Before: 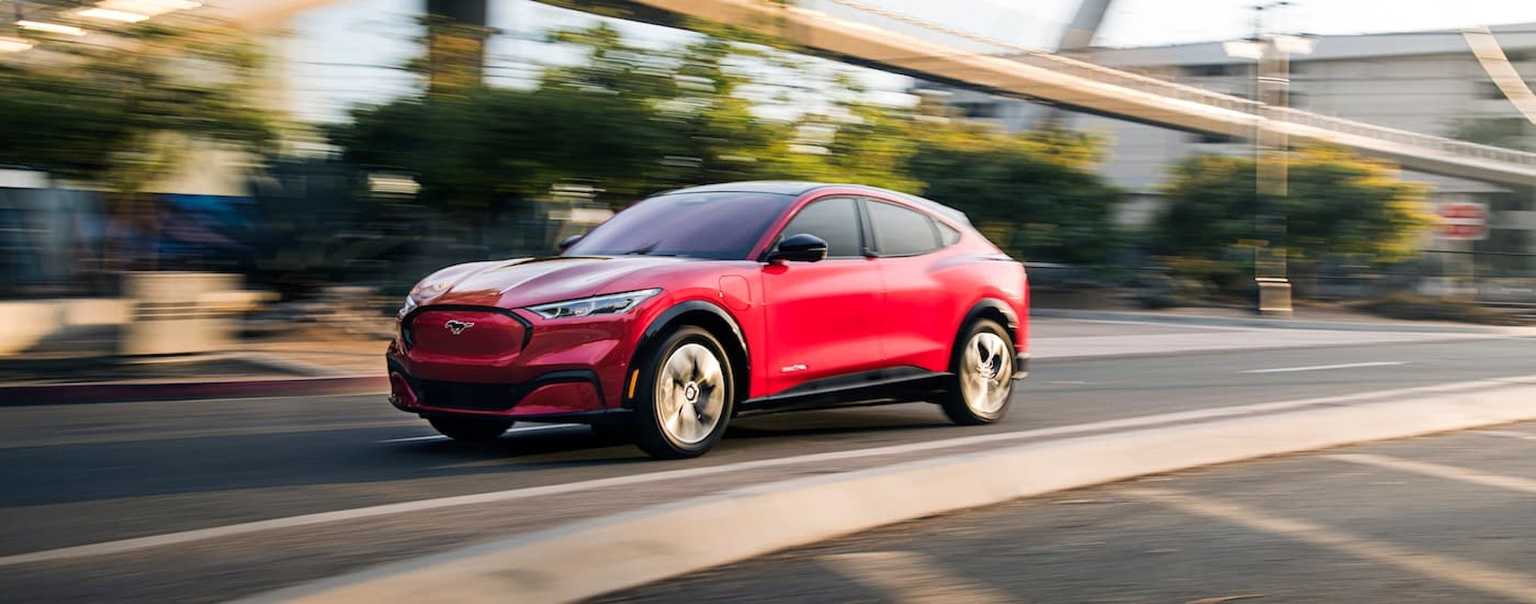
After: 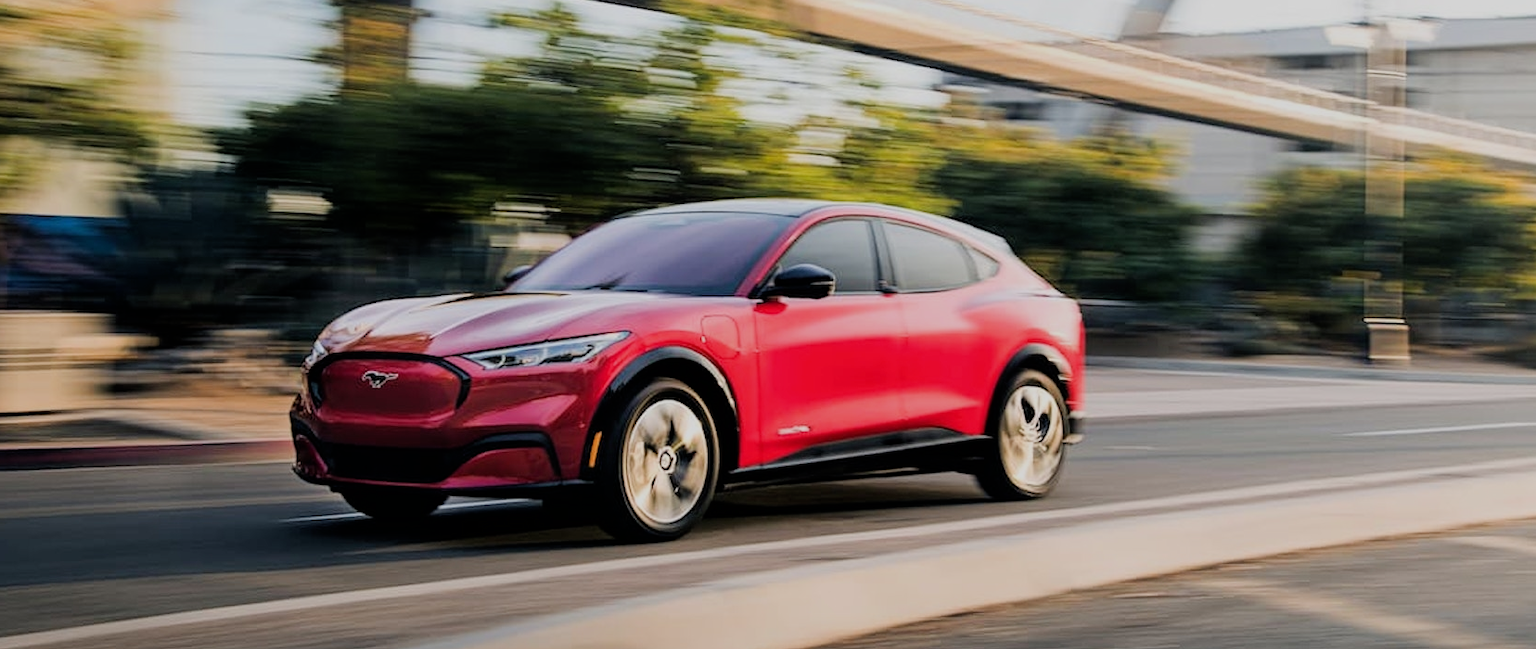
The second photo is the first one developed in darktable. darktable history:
filmic rgb: black relative exposure -7.65 EV, white relative exposure 4.56 EV, hardness 3.61
white balance: emerald 1
crop: left 9.929%, top 3.475%, right 9.188%, bottom 9.529%
